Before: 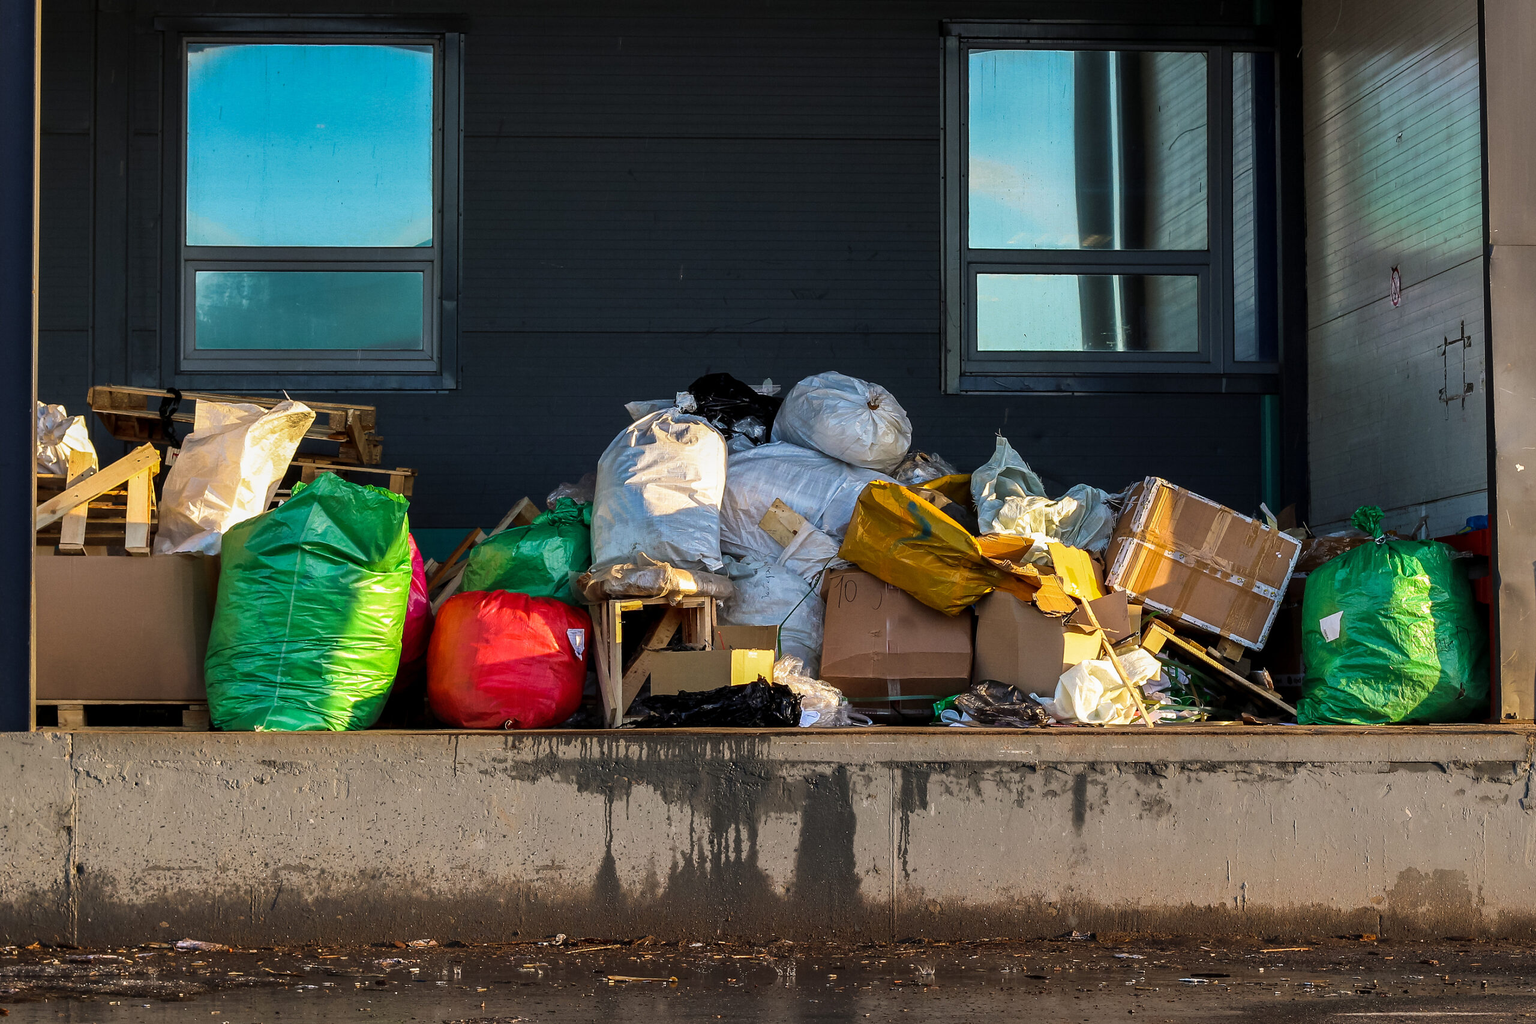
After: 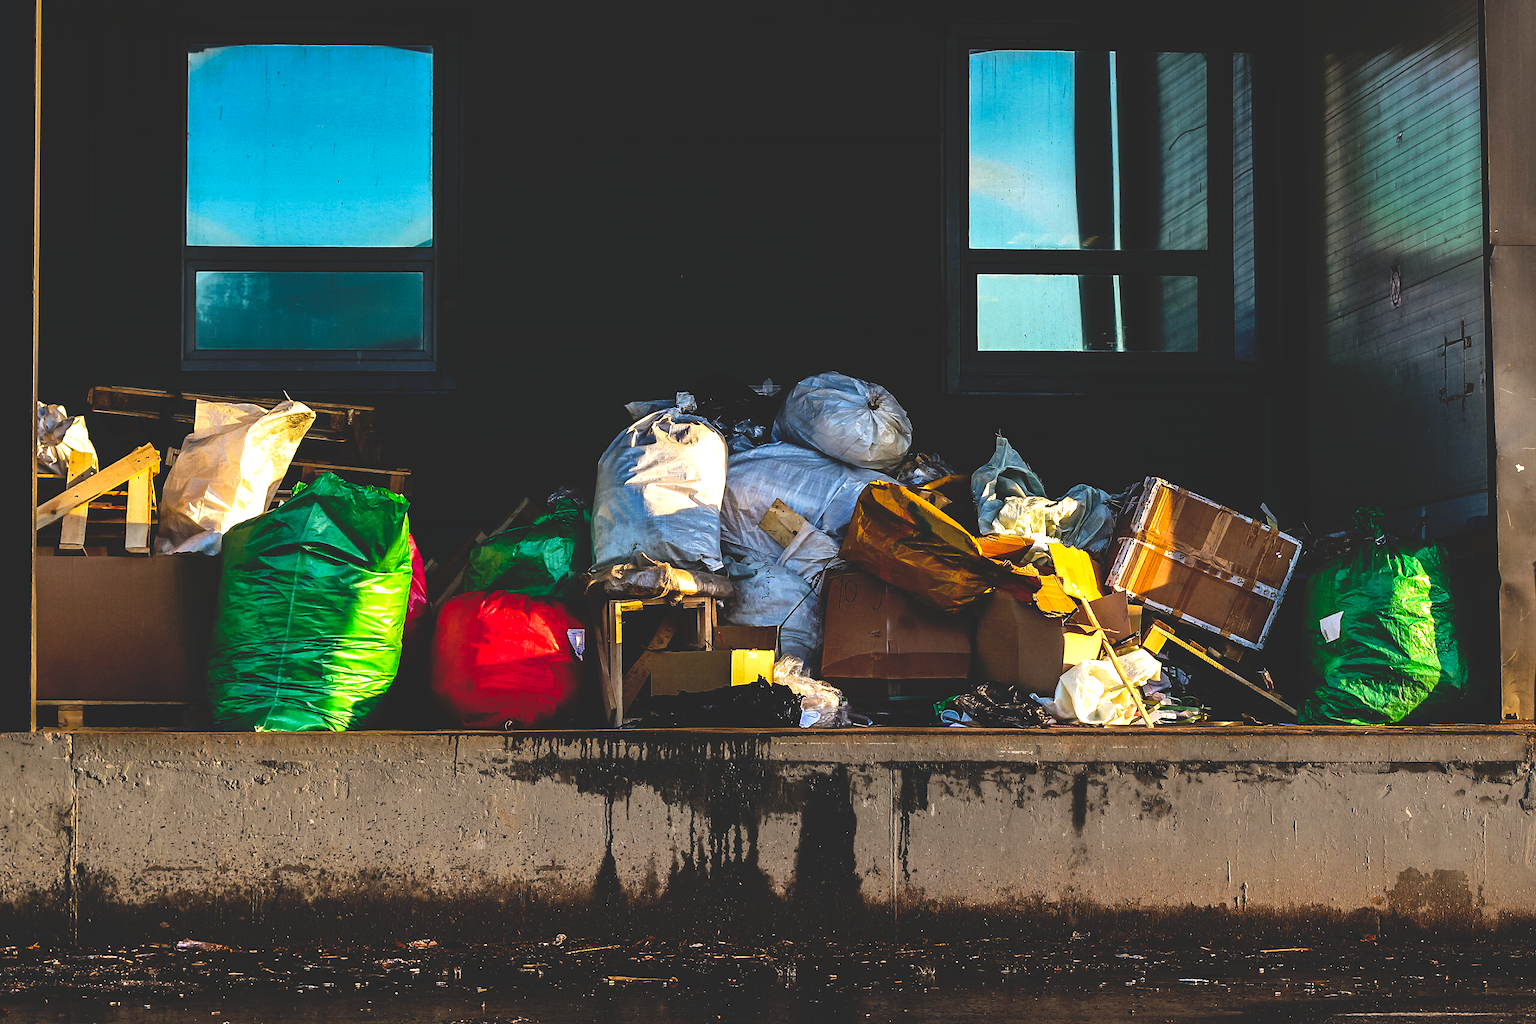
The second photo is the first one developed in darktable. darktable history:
base curve: curves: ch0 [(0, 0.02) (0.083, 0.036) (1, 1)], preserve colors none
tone equalizer: -8 EV -0.454 EV, -7 EV -0.378 EV, -6 EV -0.352 EV, -5 EV -0.199 EV, -3 EV 0.234 EV, -2 EV 0.324 EV, -1 EV 0.401 EV, +0 EV 0.423 EV, edges refinement/feathering 500, mask exposure compensation -1.57 EV, preserve details no
